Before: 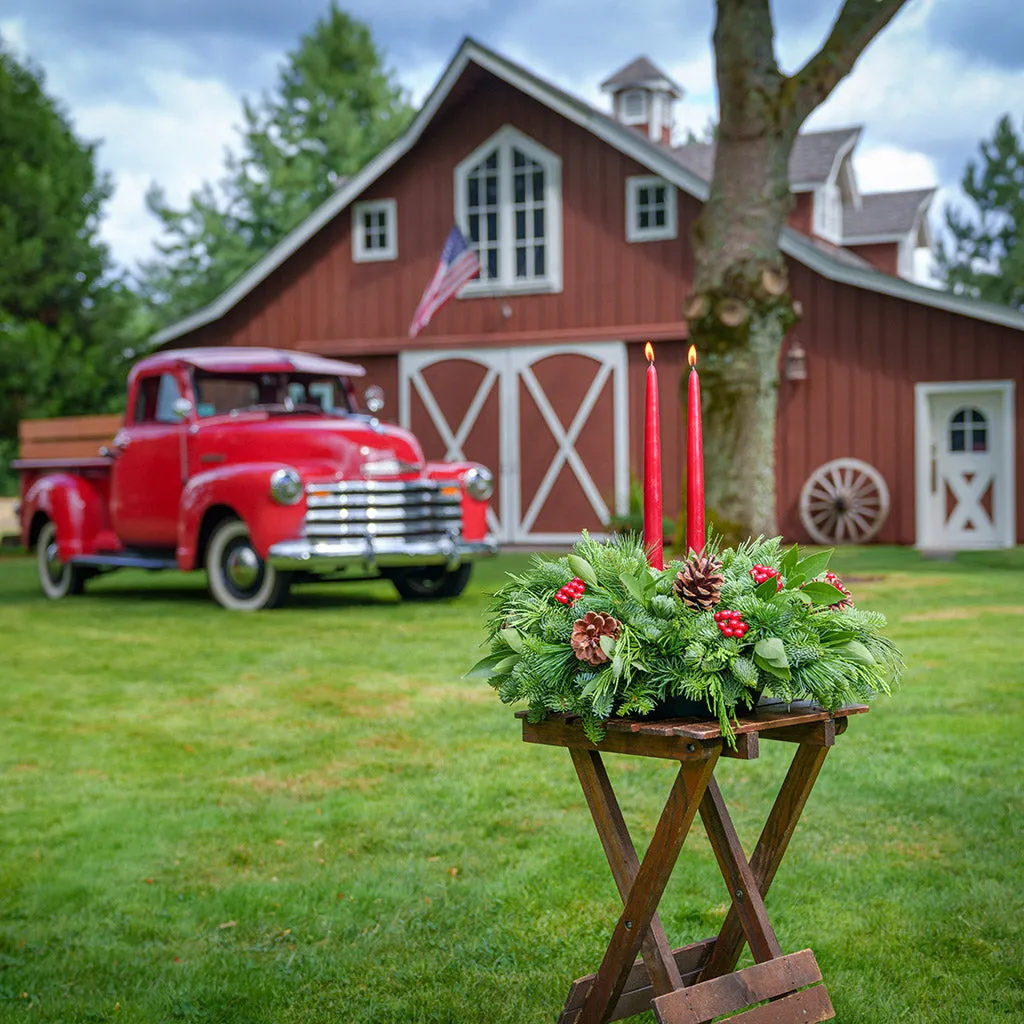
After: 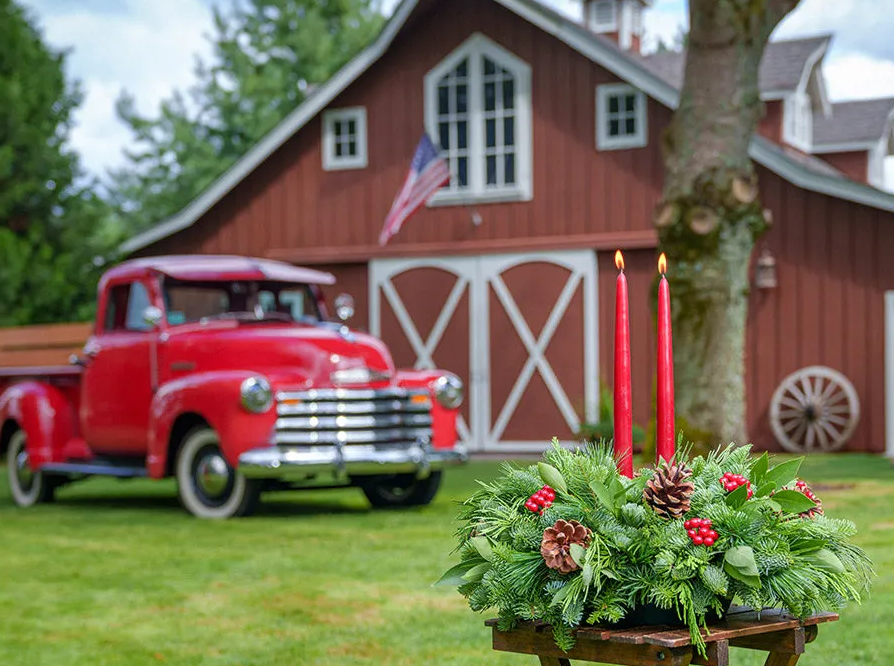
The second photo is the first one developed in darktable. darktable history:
crop: left 2.98%, top 9.003%, right 9.644%, bottom 25.902%
